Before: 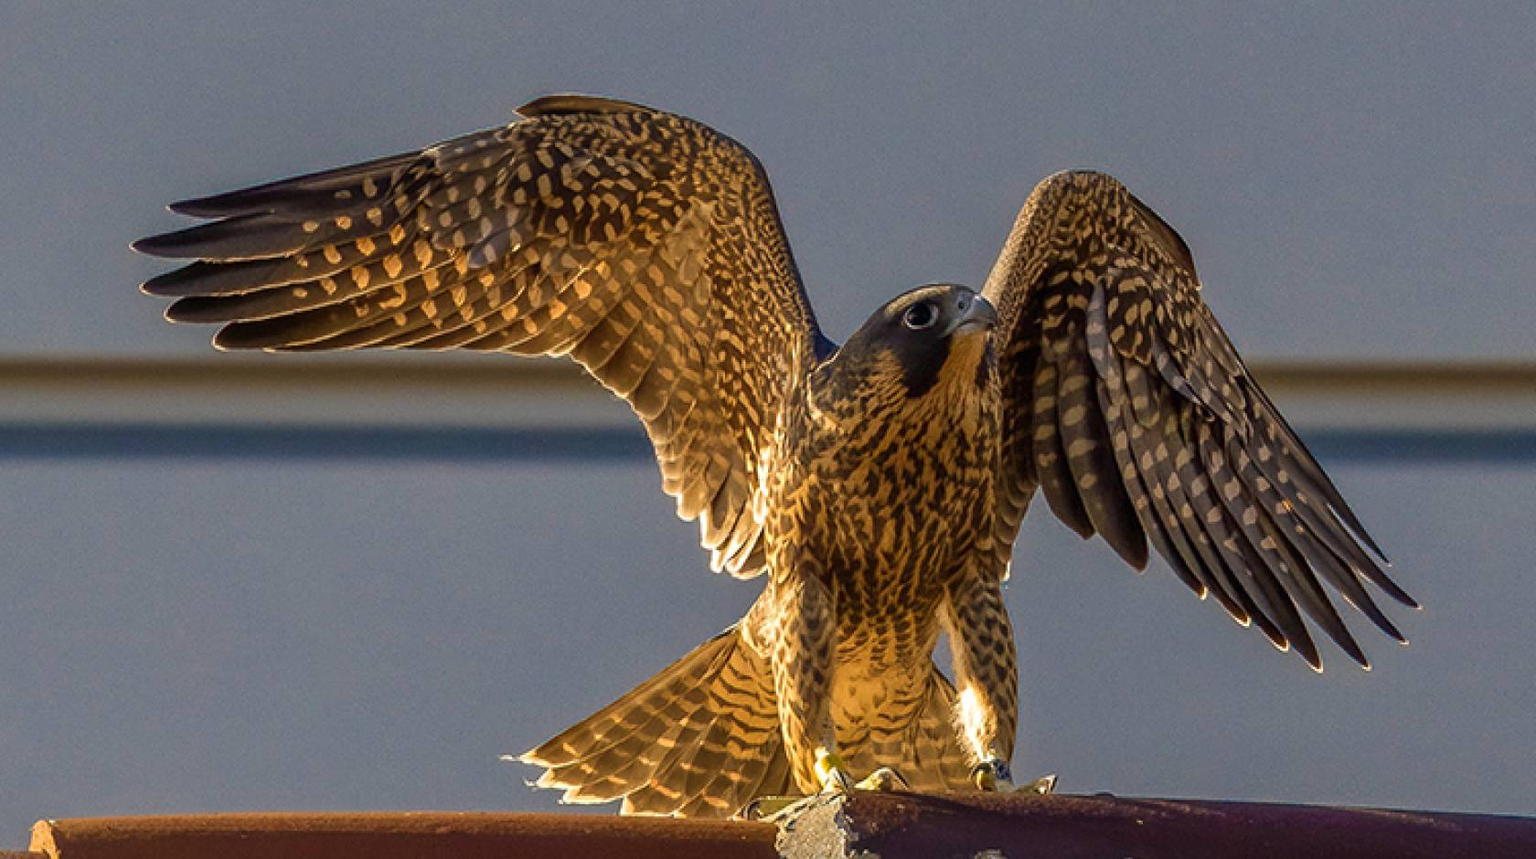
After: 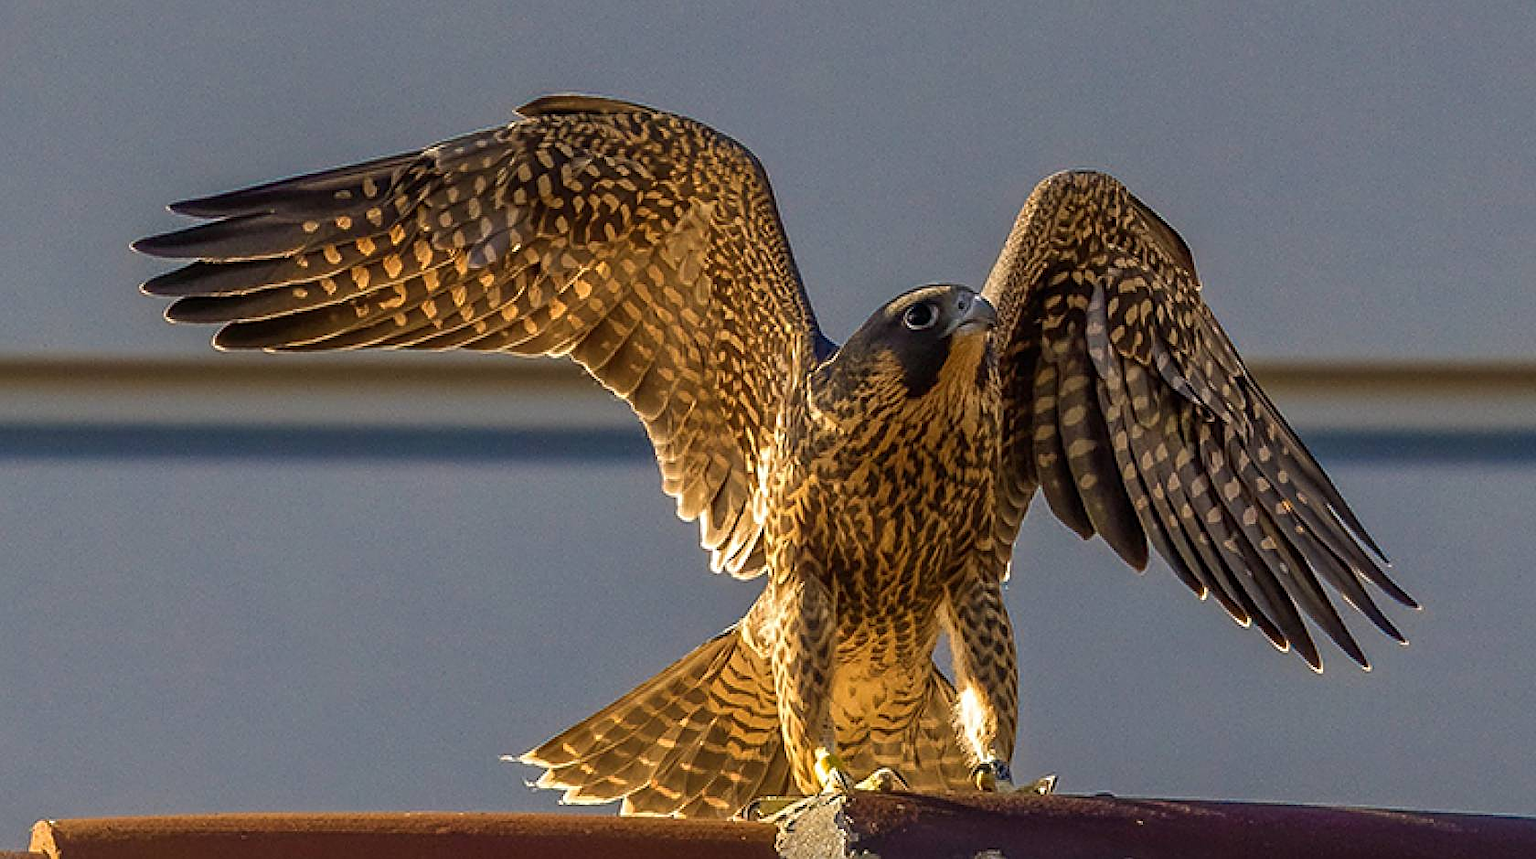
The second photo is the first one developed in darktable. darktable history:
sharpen: amount 0.465
